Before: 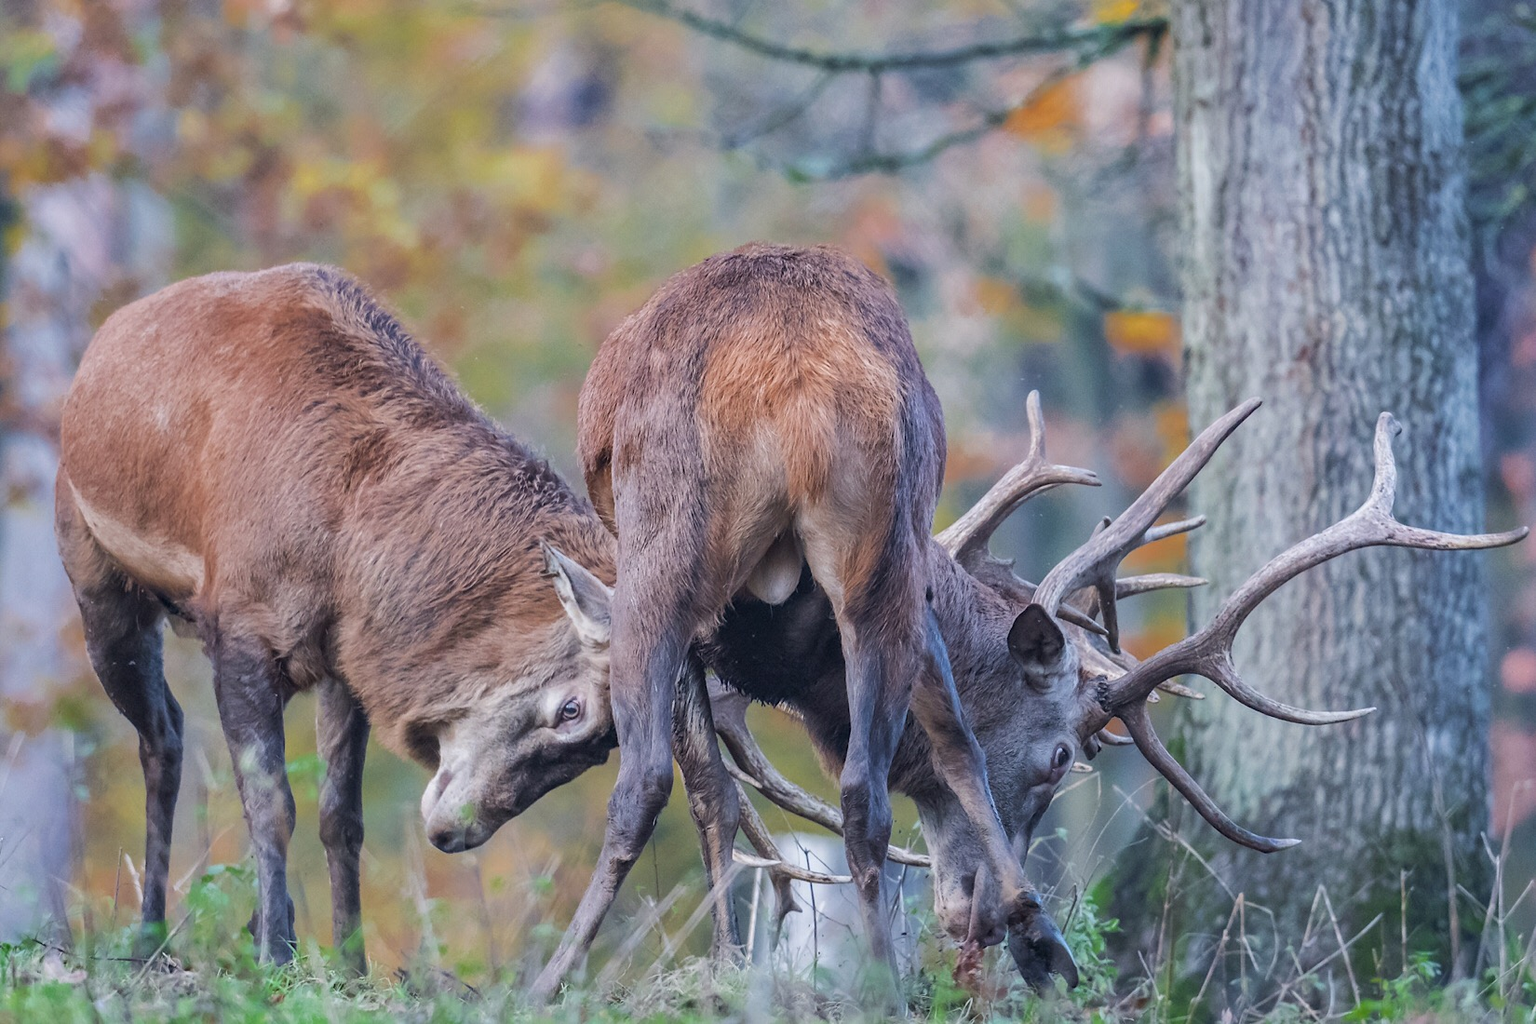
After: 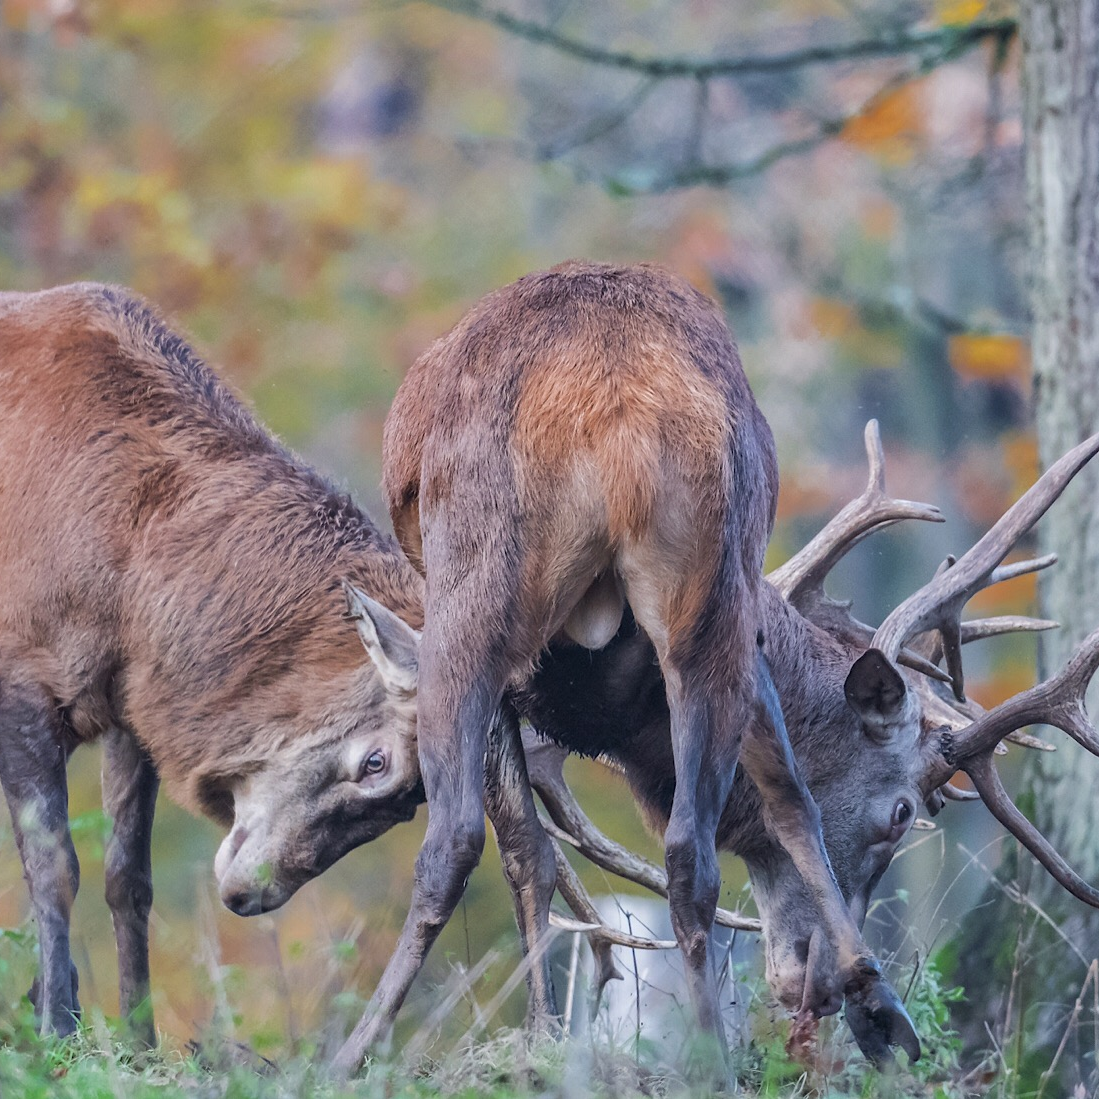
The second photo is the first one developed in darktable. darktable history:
crop and rotate: left 14.436%, right 18.898%
exposure: compensate highlight preservation false
